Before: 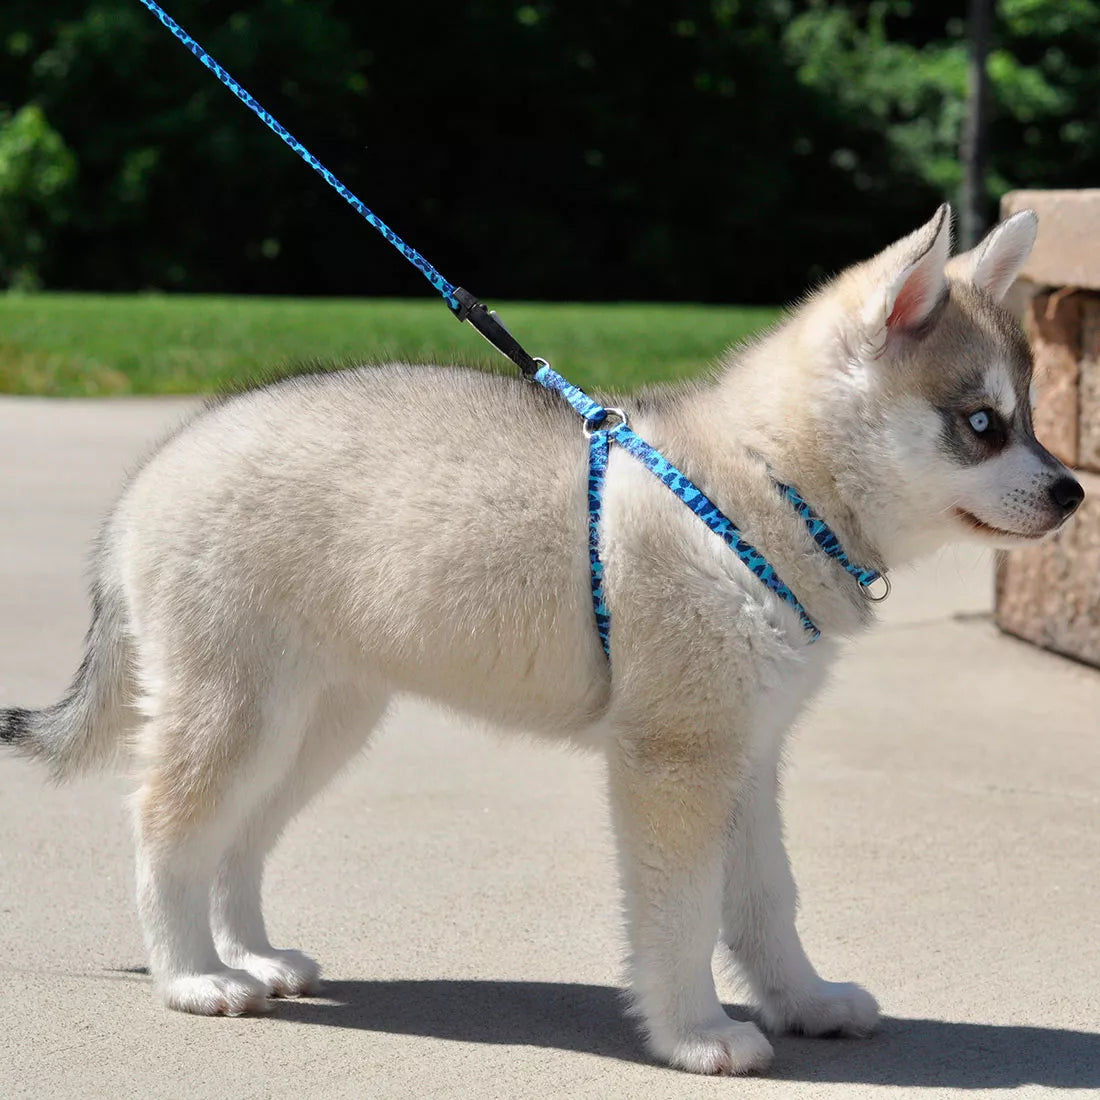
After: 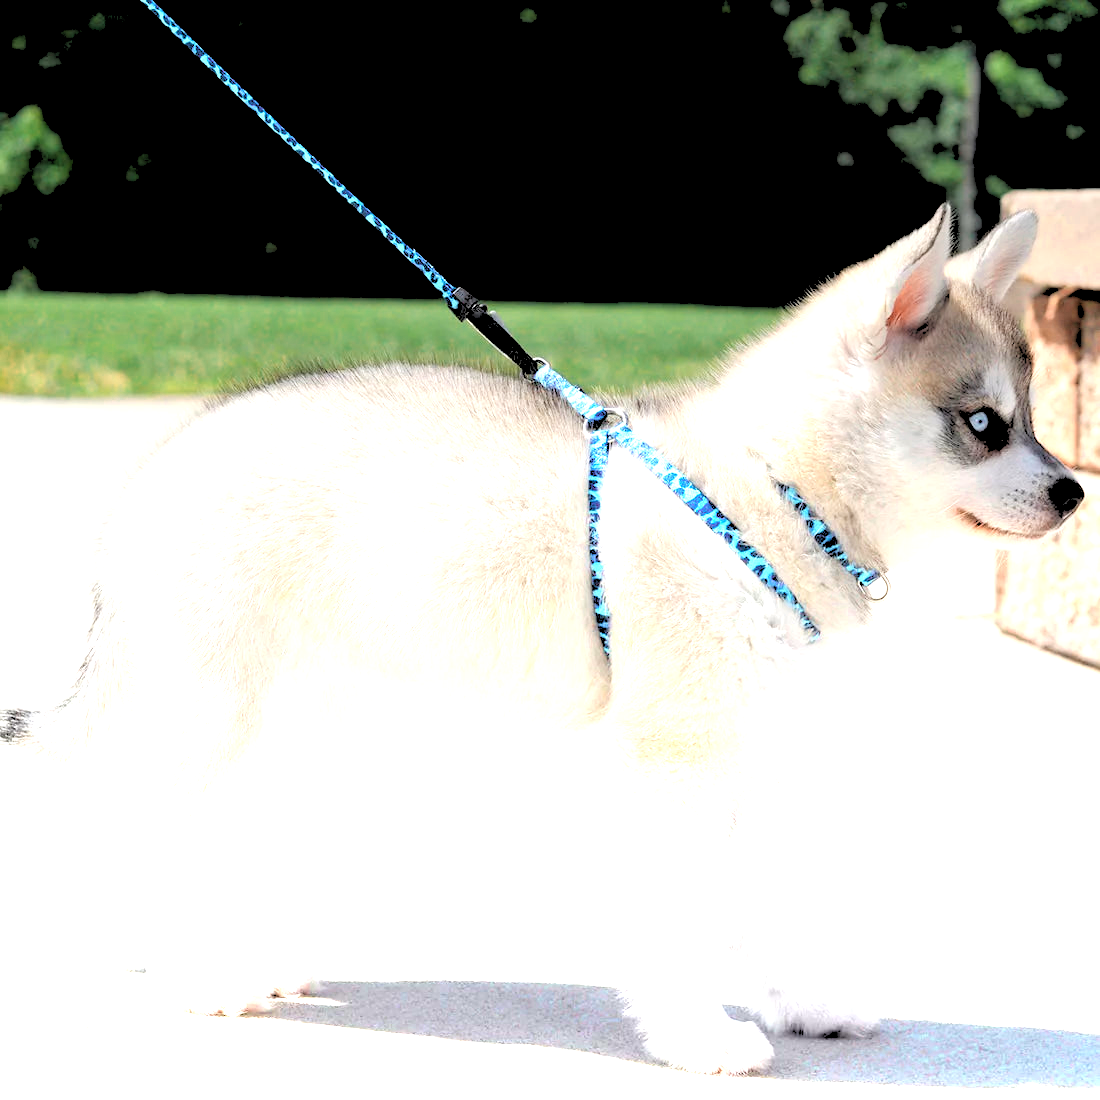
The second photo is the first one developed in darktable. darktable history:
rgb levels: levels [[0.027, 0.429, 0.996], [0, 0.5, 1], [0, 0.5, 1]]
color zones: curves: ch0 [(0.018, 0.548) (0.197, 0.654) (0.425, 0.447) (0.605, 0.658) (0.732, 0.579)]; ch1 [(0.105, 0.531) (0.224, 0.531) (0.386, 0.39) (0.618, 0.456) (0.732, 0.456) (0.956, 0.421)]; ch2 [(0.039, 0.583) (0.215, 0.465) (0.399, 0.544) (0.465, 0.548) (0.614, 0.447) (0.724, 0.43) (0.882, 0.623) (0.956, 0.632)]
graduated density: density -3.9 EV
